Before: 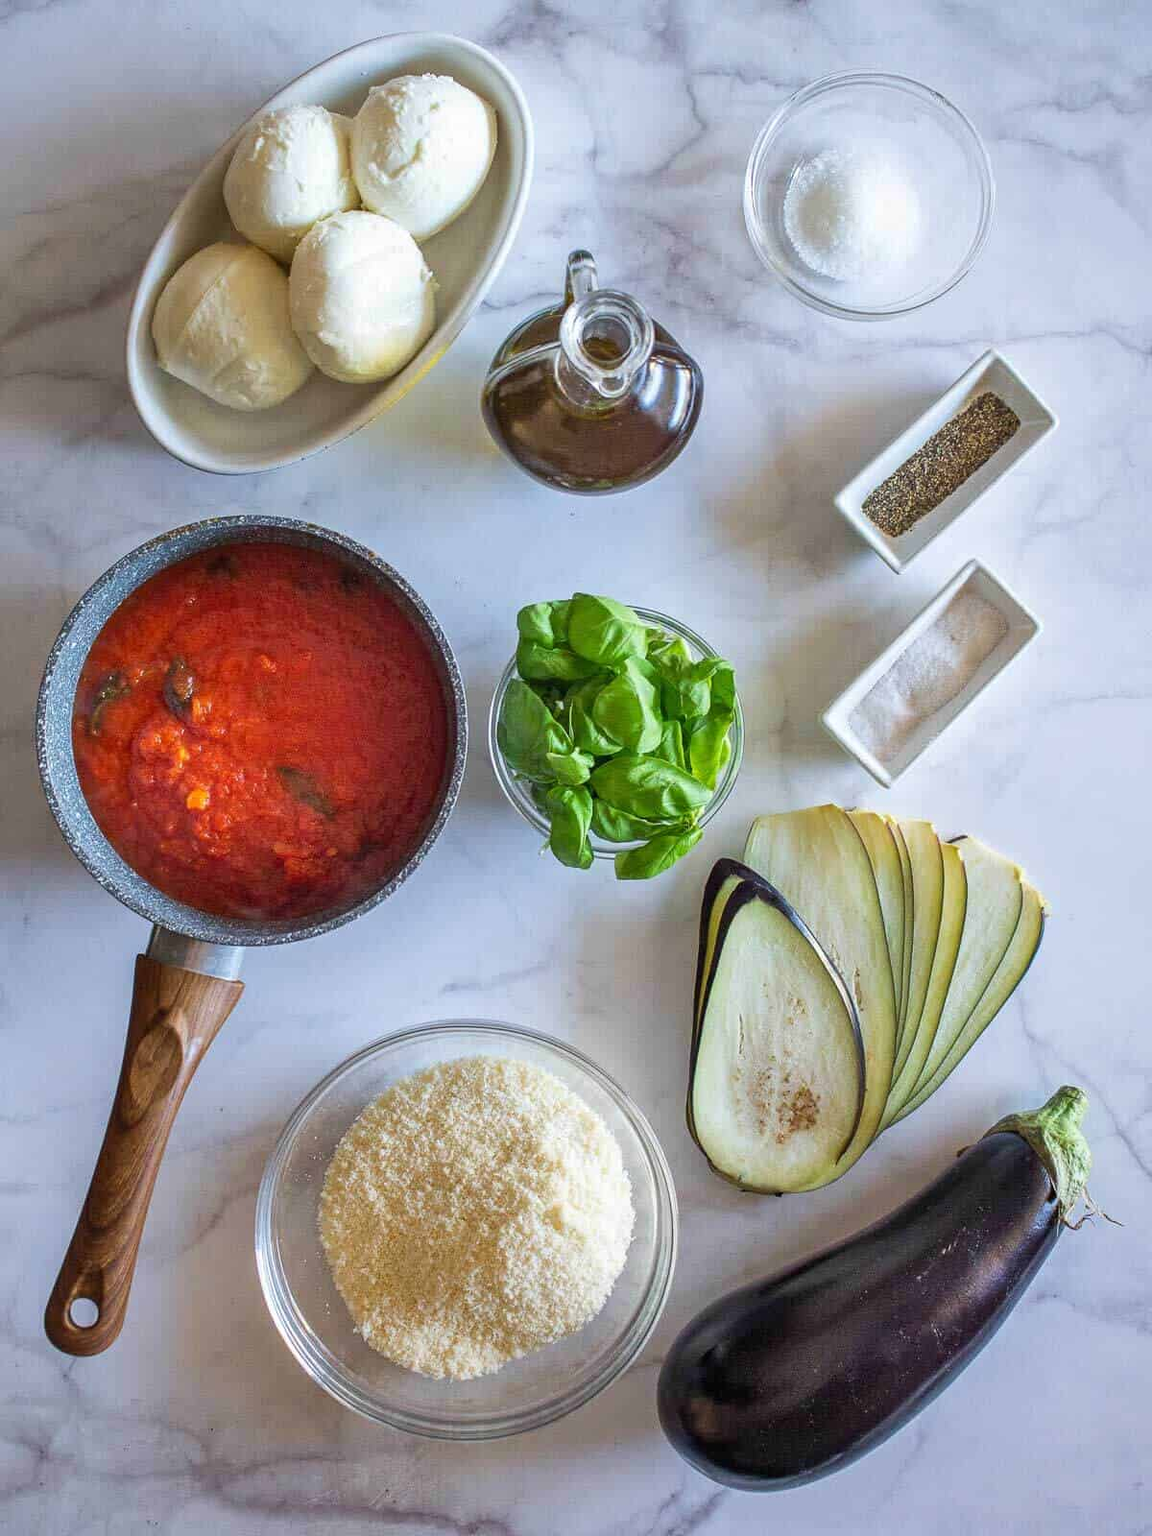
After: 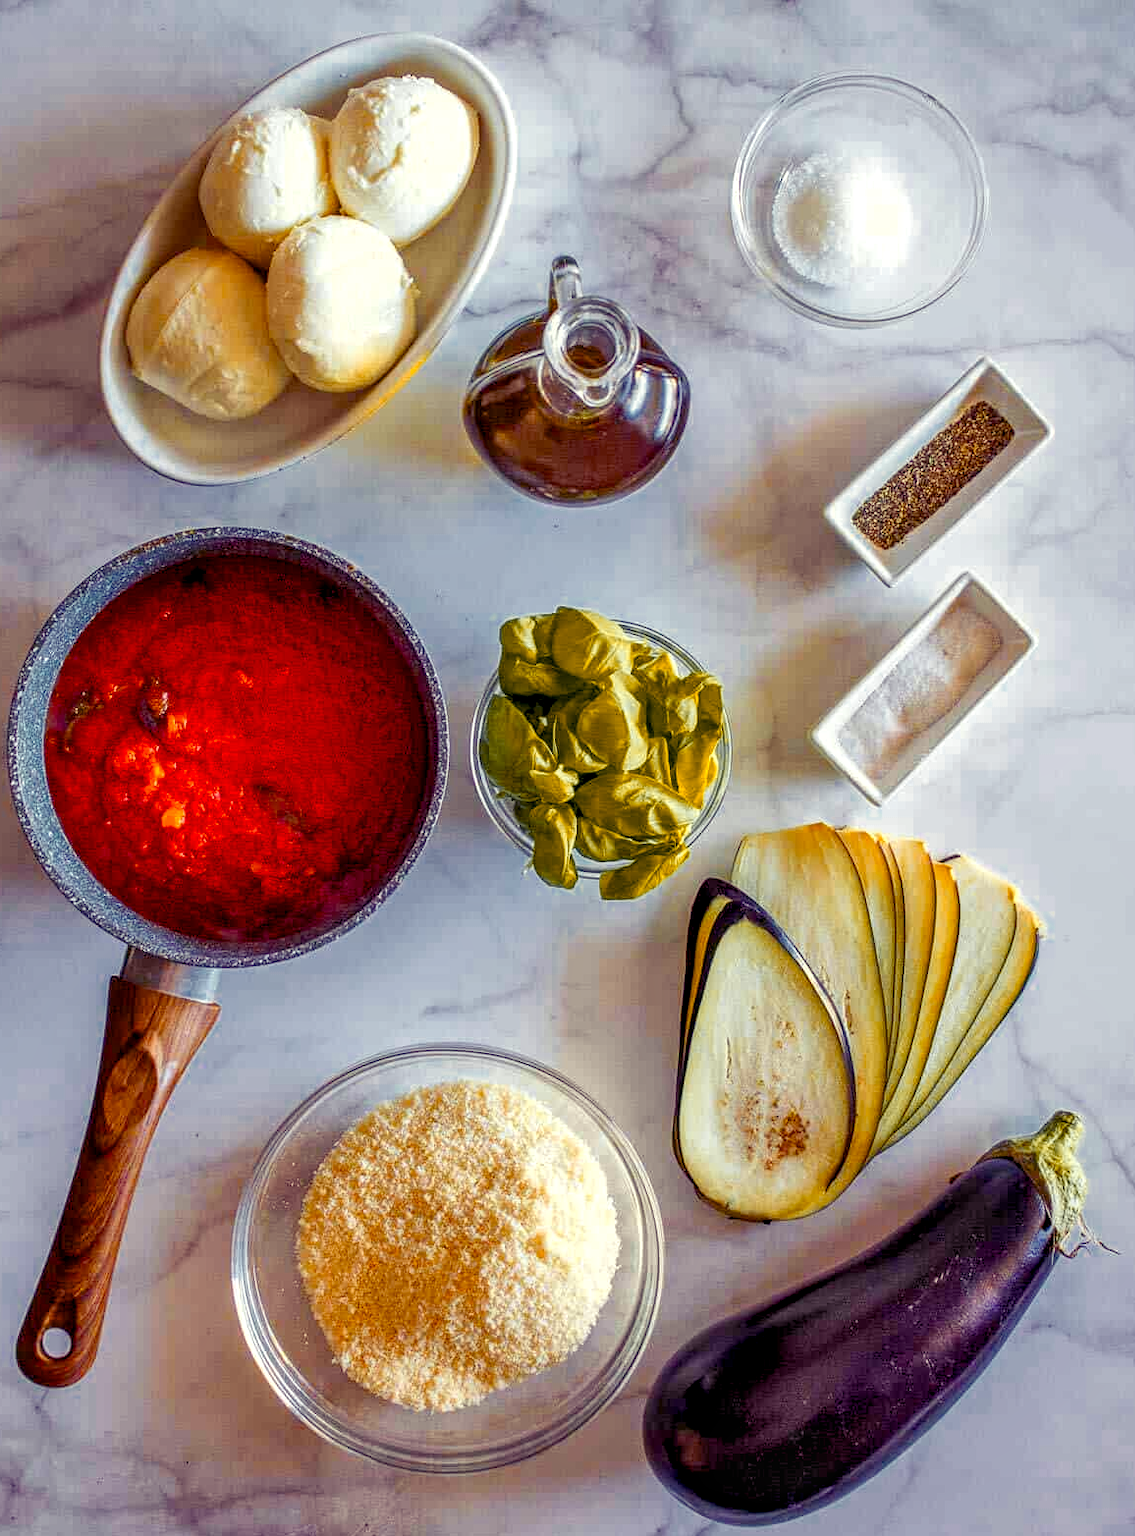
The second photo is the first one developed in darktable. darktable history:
color balance rgb: shadows lift › luminance -21.66%, shadows lift › chroma 8.98%, shadows lift › hue 283.37°, power › chroma 1.05%, power › hue 25.59°, highlights gain › luminance 6.08%, highlights gain › chroma 2.55%, highlights gain › hue 90°, global offset › luminance -0.87%, perceptual saturation grading › global saturation 25%, perceptual saturation grading › highlights -28.39%, perceptual saturation grading › shadows 33.98%
color zones: curves: ch0 [(0, 0.499) (0.143, 0.5) (0.286, 0.5) (0.429, 0.476) (0.571, 0.284) (0.714, 0.243) (0.857, 0.449) (1, 0.499)]; ch1 [(0, 0.532) (0.143, 0.645) (0.286, 0.696) (0.429, 0.211) (0.571, 0.504) (0.714, 0.493) (0.857, 0.495) (1, 0.532)]; ch2 [(0, 0.5) (0.143, 0.5) (0.286, 0.427) (0.429, 0.324) (0.571, 0.5) (0.714, 0.5) (0.857, 0.5) (1, 0.5)]
local contrast: on, module defaults
crop and rotate: left 2.536%, right 1.107%, bottom 2.246%
